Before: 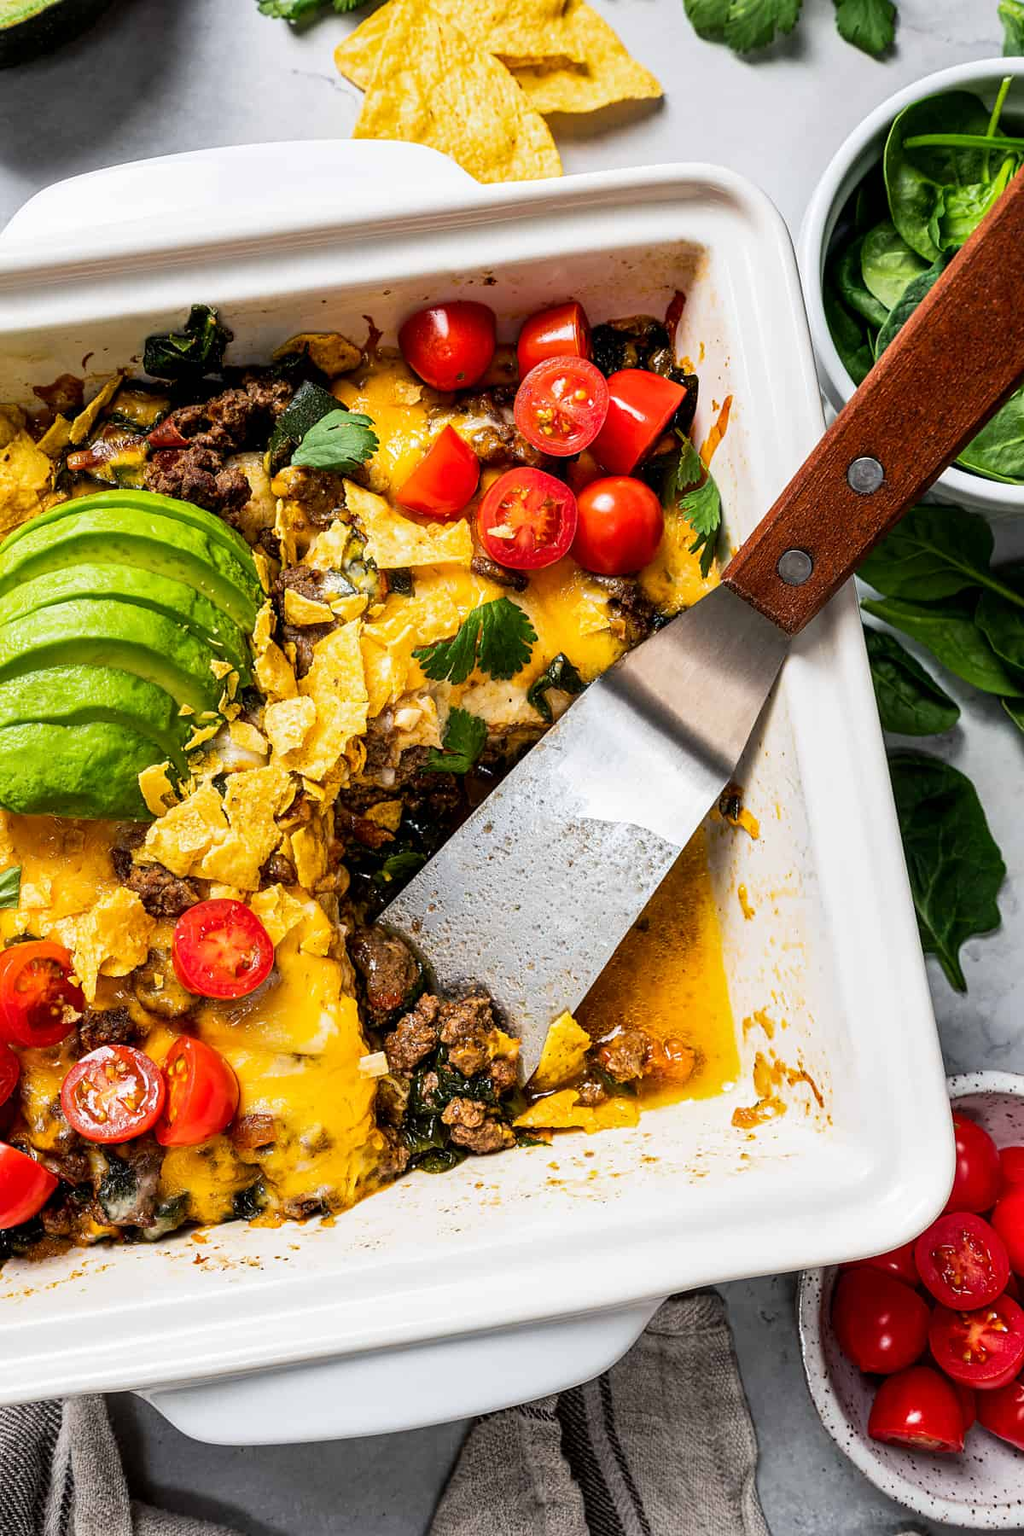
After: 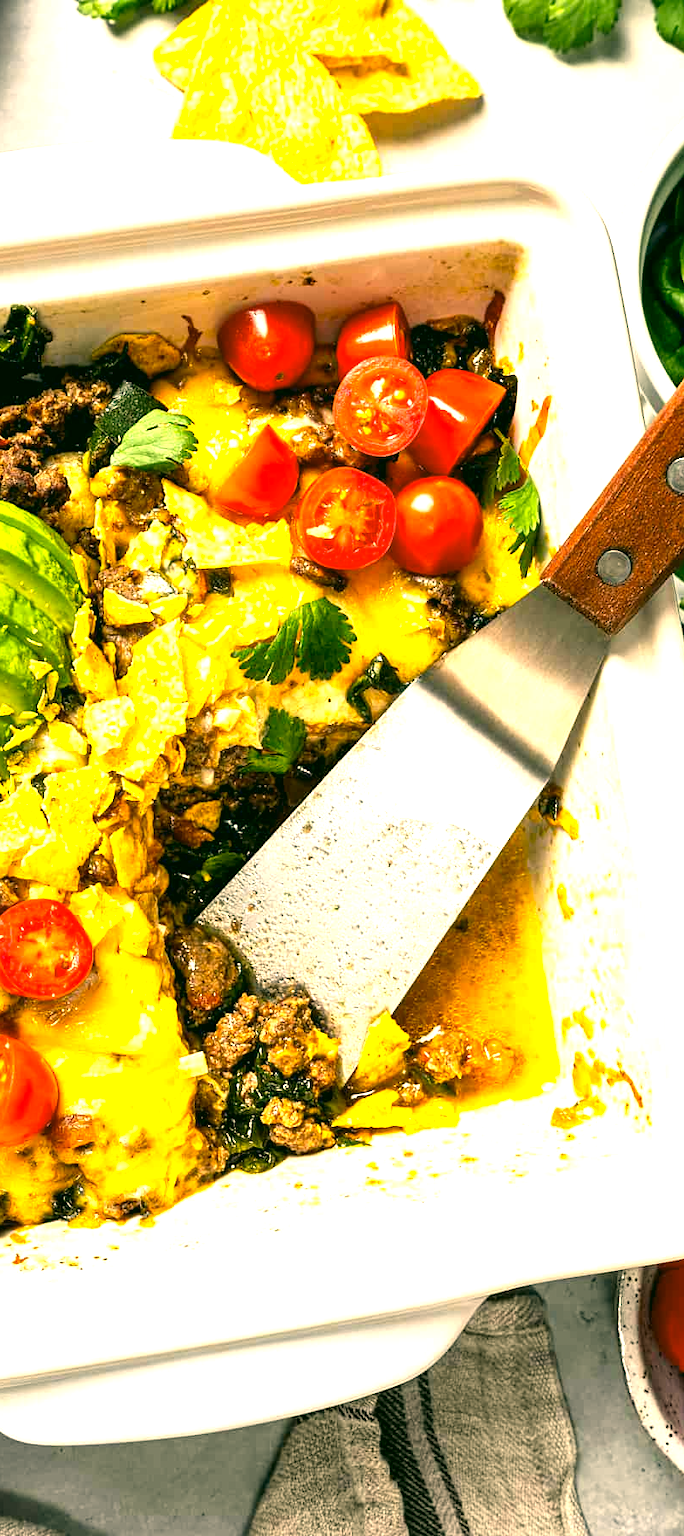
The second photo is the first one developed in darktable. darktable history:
exposure: black level correction 0, exposure 1.173 EV, compensate exposure bias true, compensate highlight preservation false
color correction: highlights a* 5.3, highlights b* 24.26, shadows a* -15.58, shadows b* 4.02
crop and rotate: left 17.732%, right 15.423%
